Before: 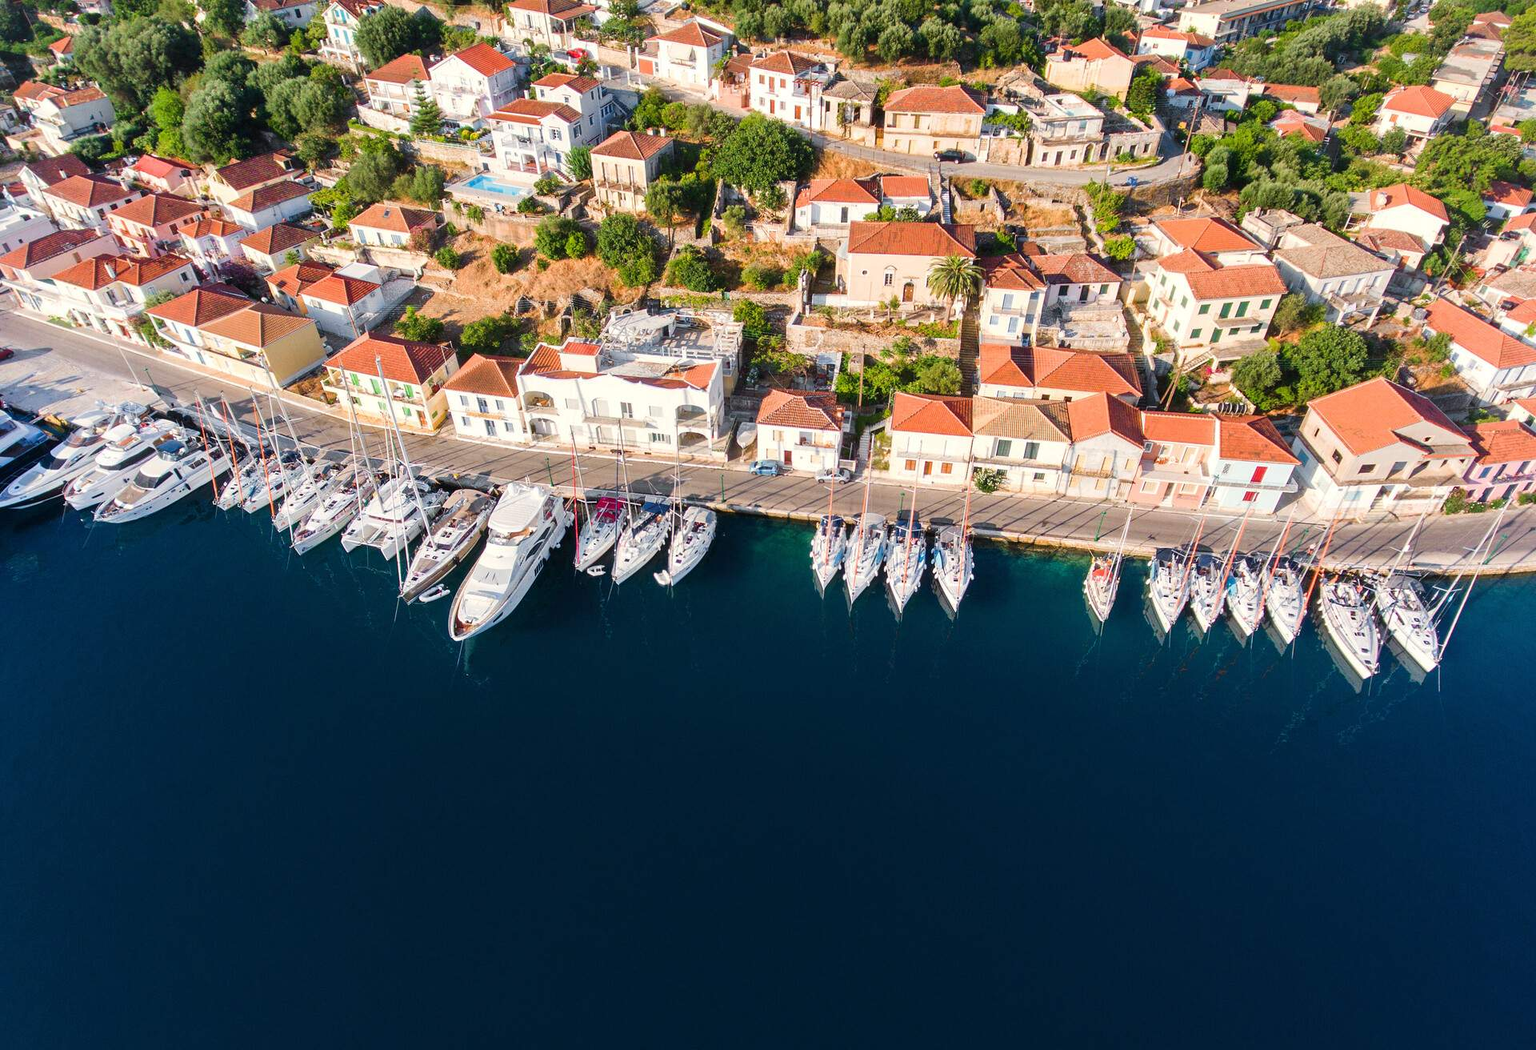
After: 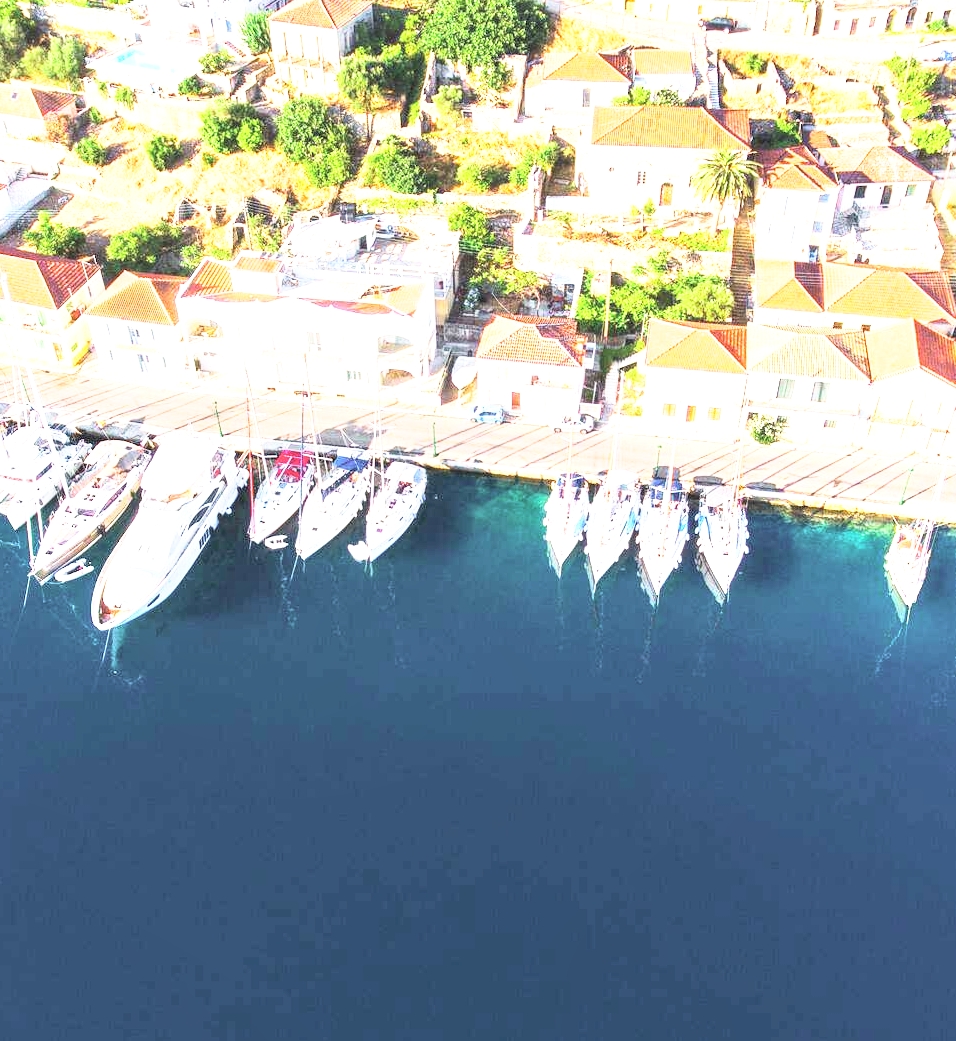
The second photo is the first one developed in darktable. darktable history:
local contrast: on, module defaults
color zones: curves: ch1 [(0.113, 0.438) (0.75, 0.5)]; ch2 [(0.12, 0.526) (0.75, 0.5)]
tone equalizer: -8 EV -0.397 EV, -7 EV -0.386 EV, -6 EV -0.349 EV, -5 EV -0.205 EV, -3 EV 0.239 EV, -2 EV 0.361 EV, -1 EV 0.376 EV, +0 EV 0.439 EV, edges refinement/feathering 500, mask exposure compensation -1.57 EV, preserve details no
exposure: black level correction 0, exposure 1.095 EV, compensate highlight preservation false
contrast brightness saturation: contrast 0.102, brightness 0.316, saturation 0.142
base curve: curves: ch0 [(0, 0) (0.579, 0.807) (1, 1)], preserve colors none
crop and rotate: angle 0.019°, left 24.445%, top 13.055%, right 25.688%, bottom 7.54%
